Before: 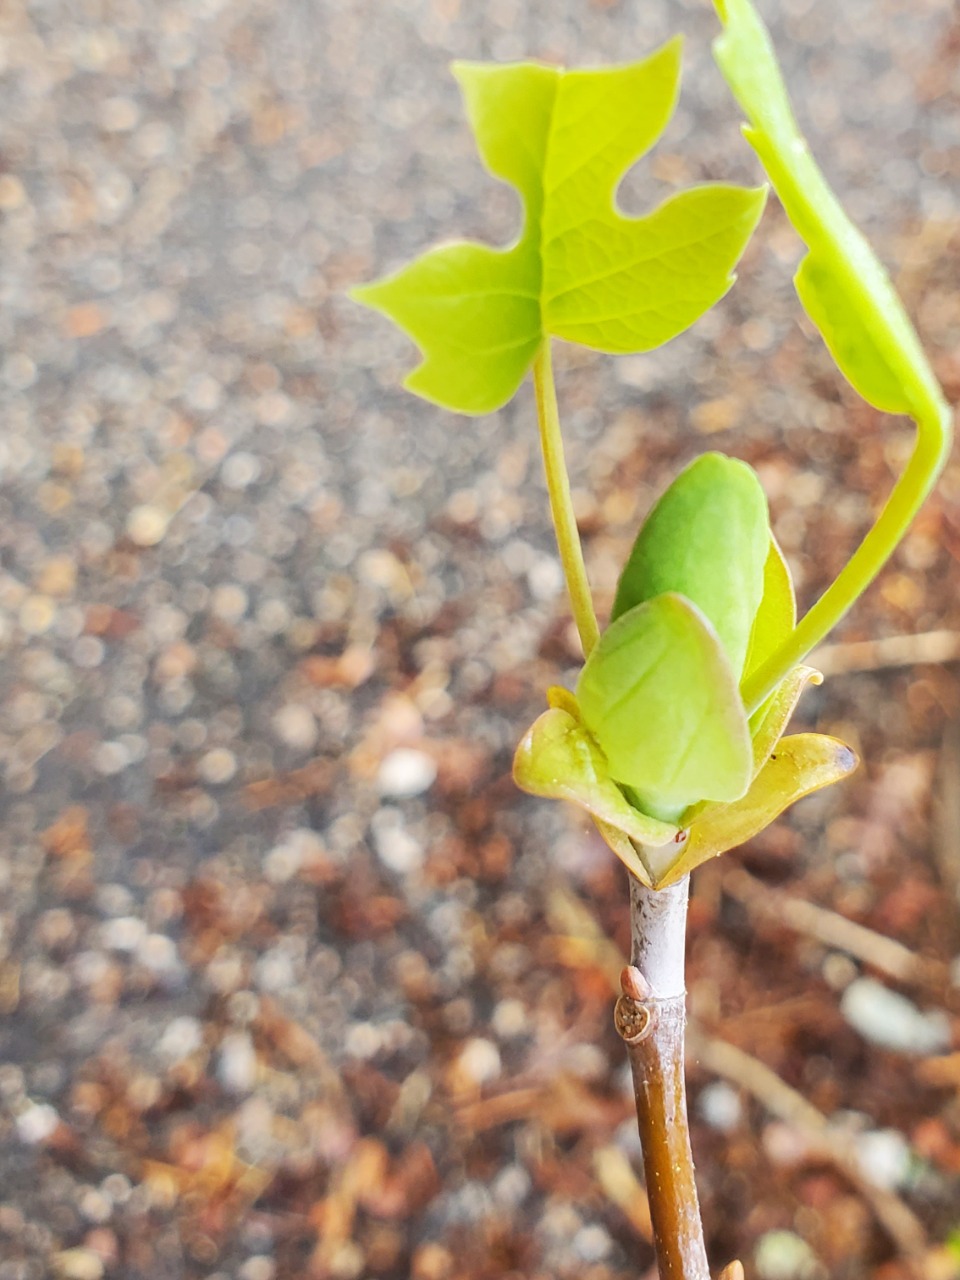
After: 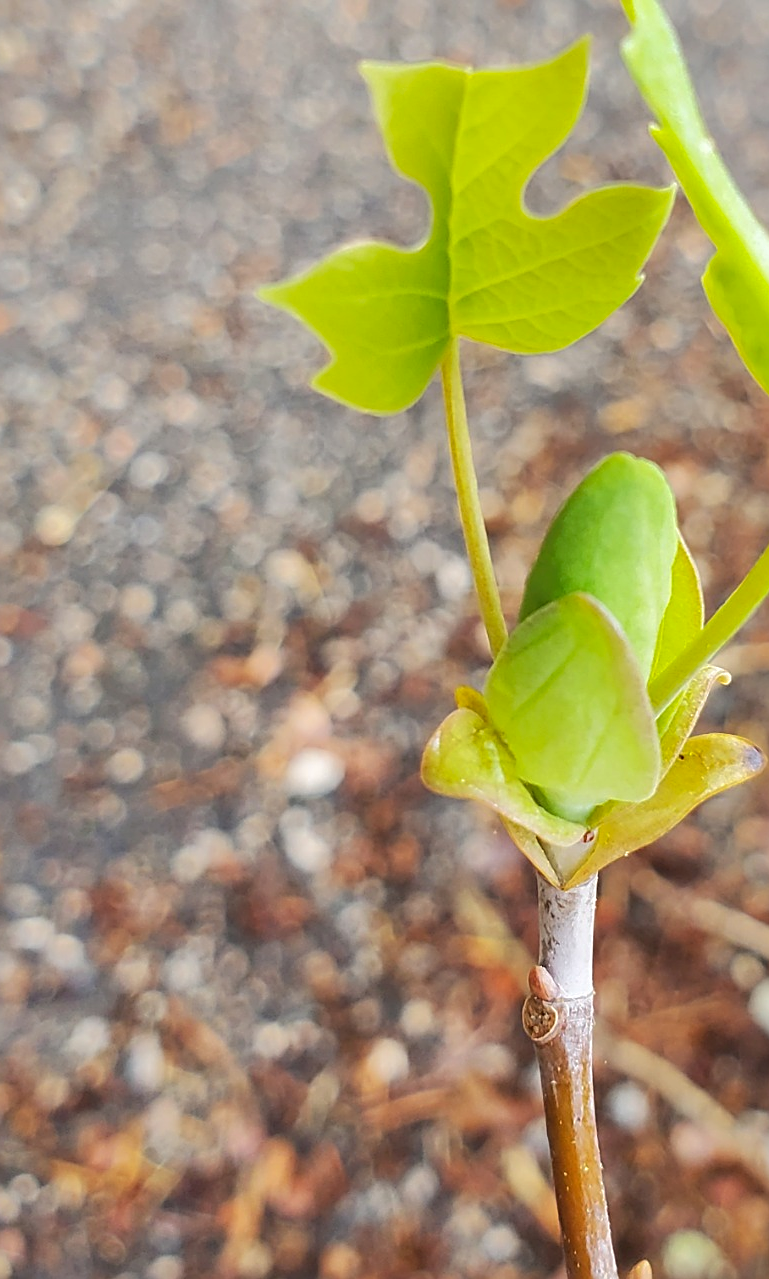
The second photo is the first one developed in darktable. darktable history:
sharpen: on, module defaults
shadows and highlights: shadows 30
crop and rotate: left 9.597%, right 10.195%
